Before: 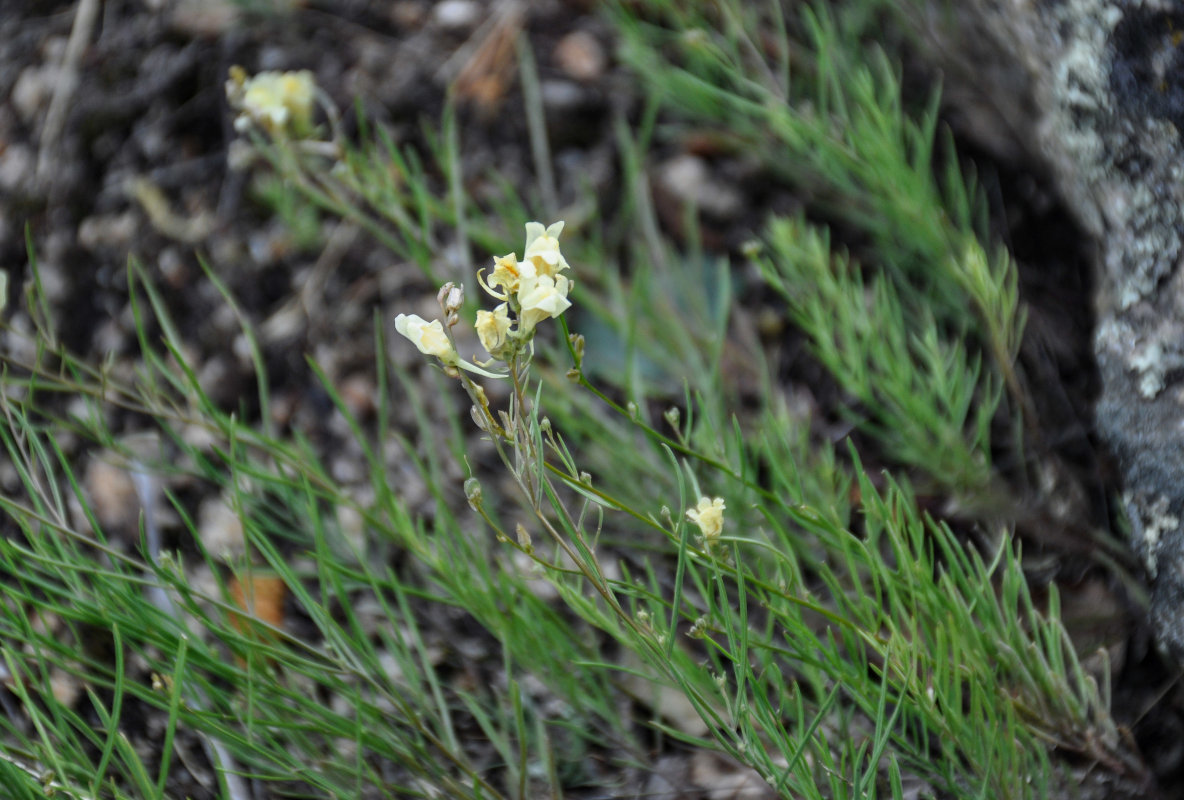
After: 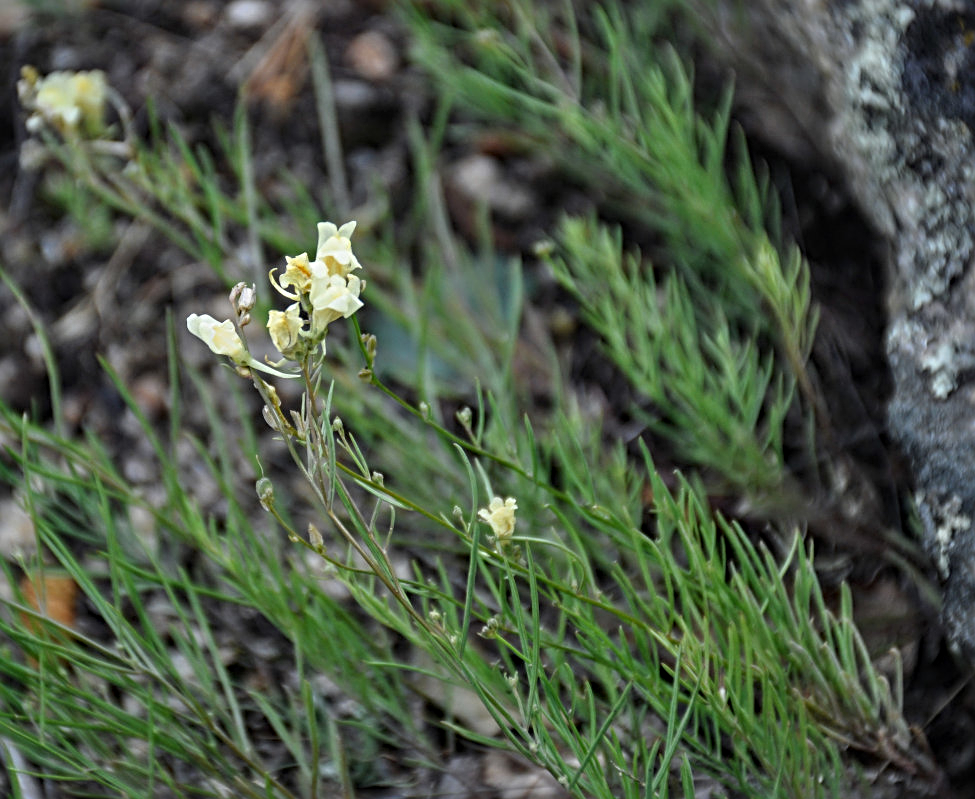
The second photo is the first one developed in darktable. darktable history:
crop: left 17.582%, bottom 0.031%
sharpen: radius 4
